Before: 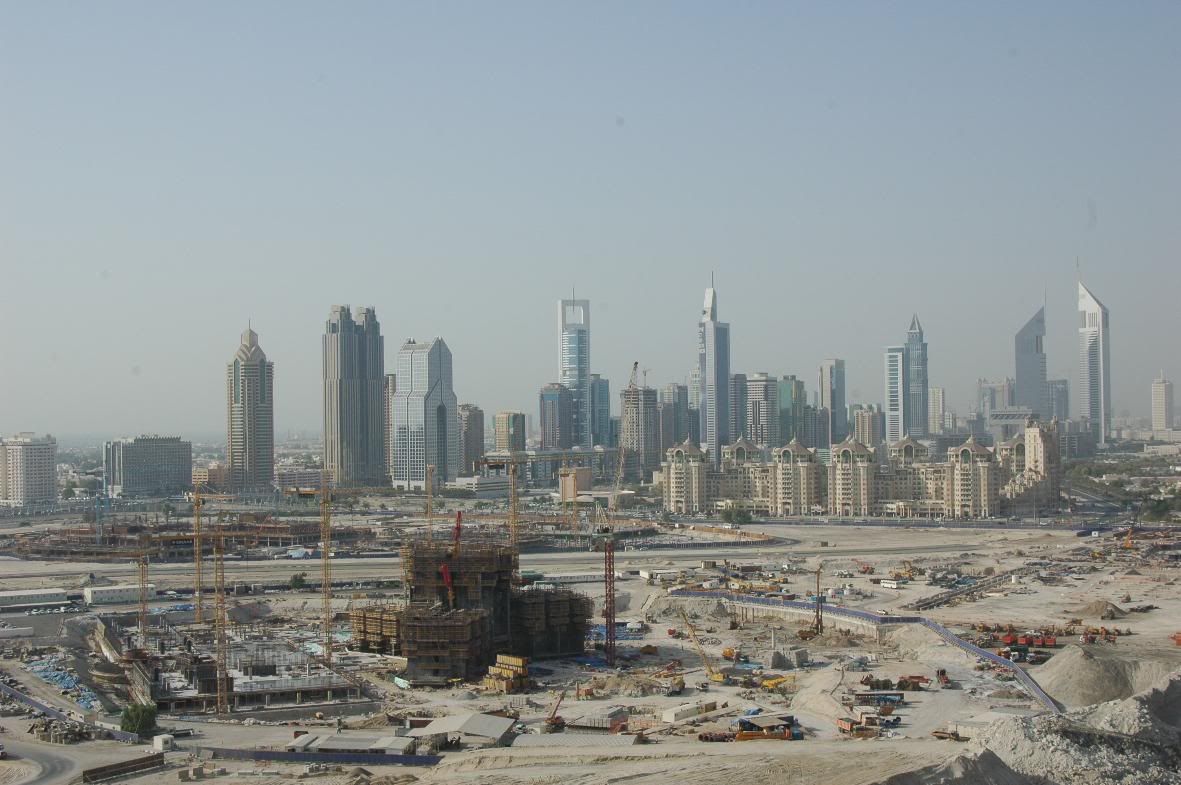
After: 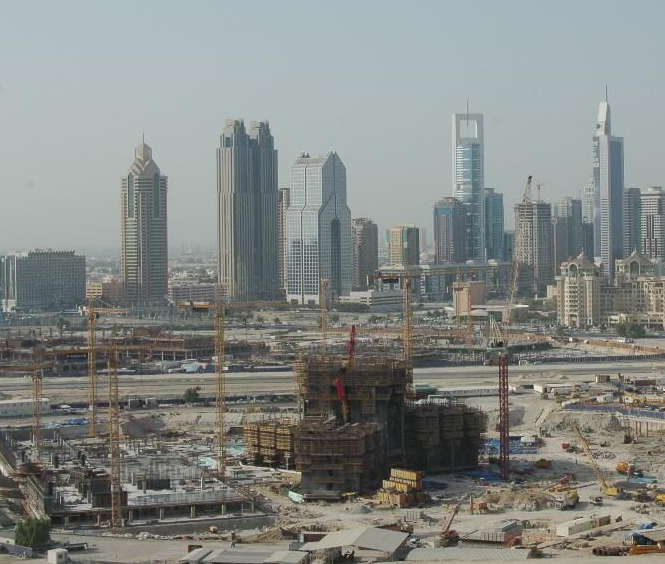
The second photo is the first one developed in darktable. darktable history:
crop: left 9.004%, top 23.749%, right 34.678%, bottom 4.375%
